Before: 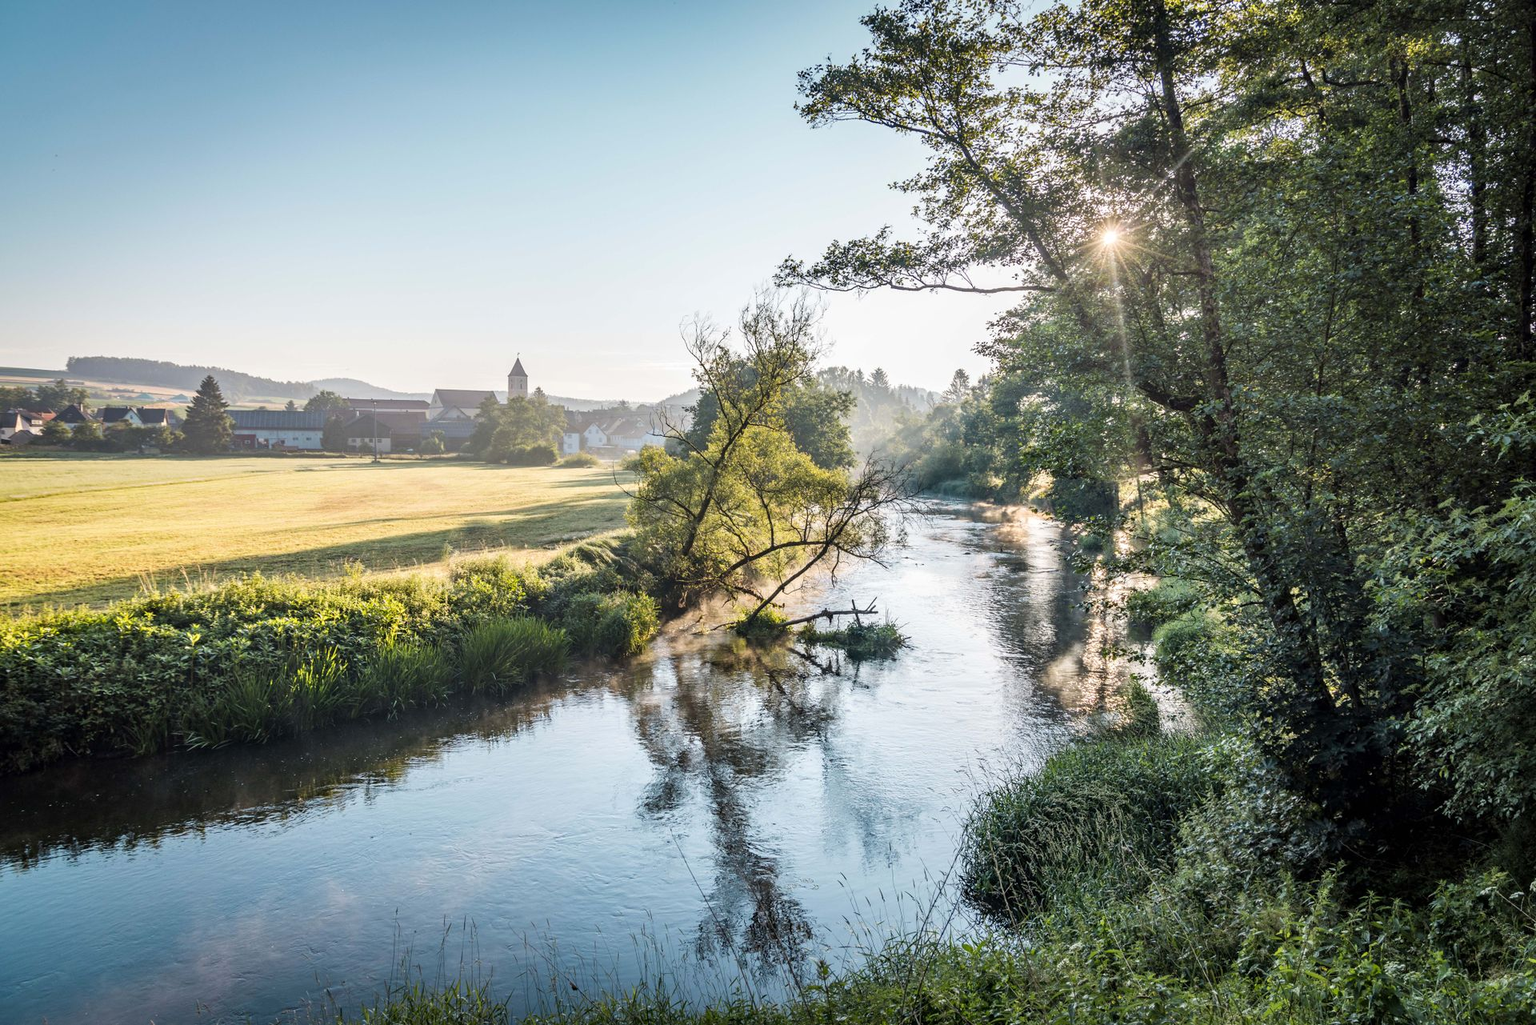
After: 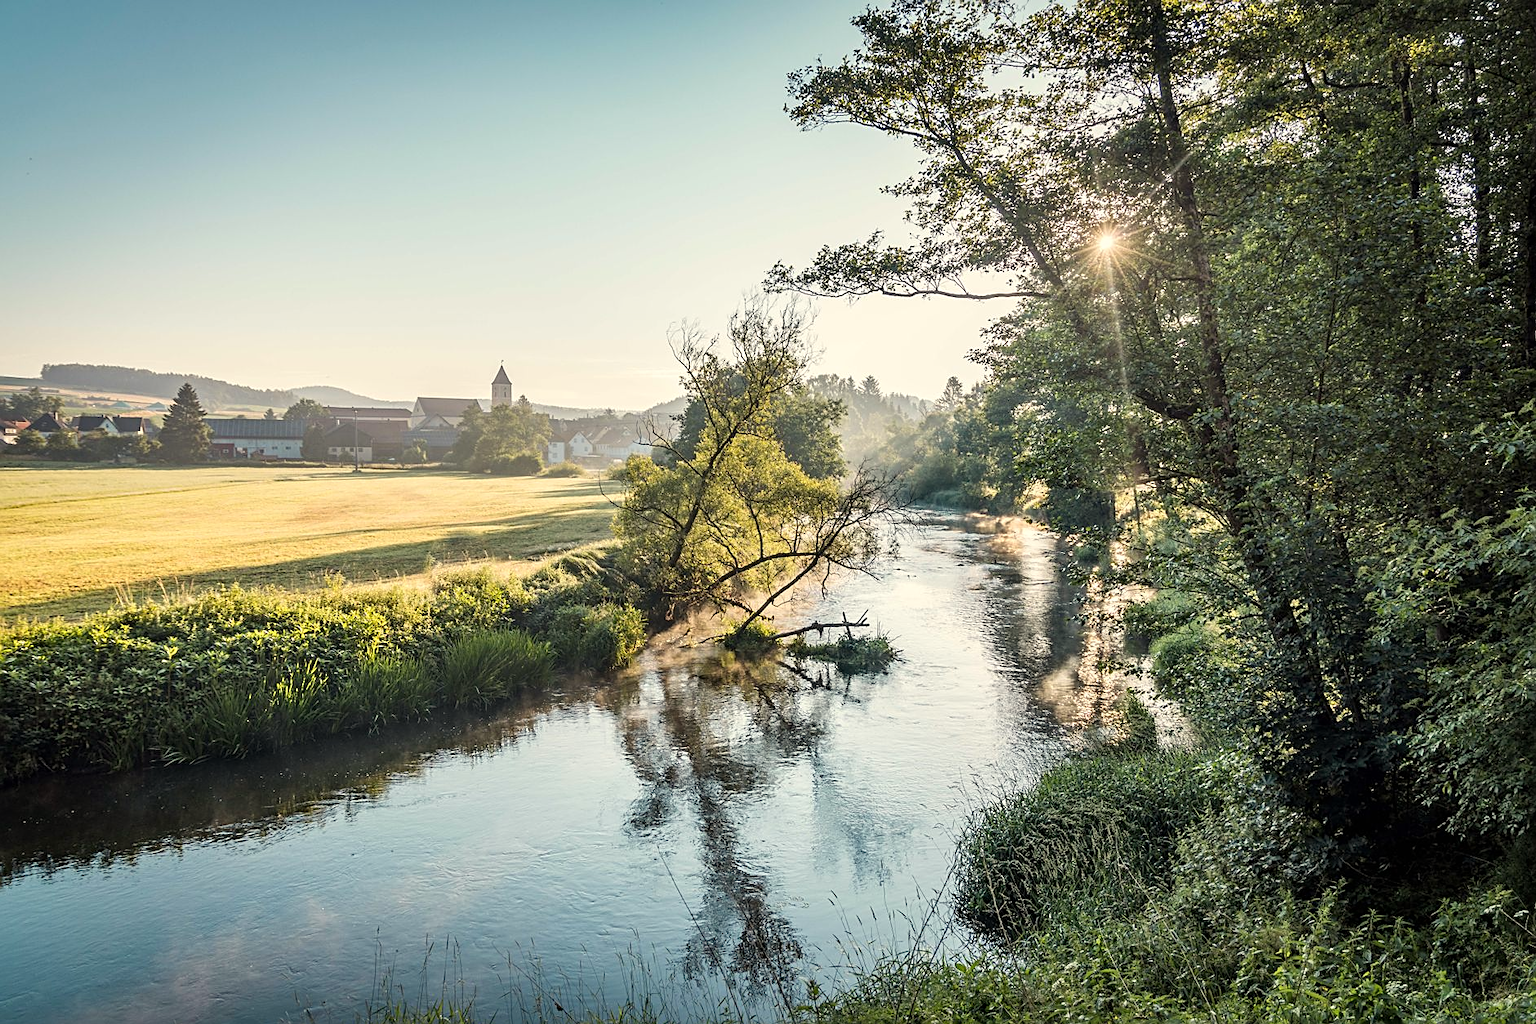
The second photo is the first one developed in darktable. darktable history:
sharpen: on, module defaults
white balance: red 1.029, blue 0.92
crop: left 1.743%, right 0.268%, bottom 2.011%
